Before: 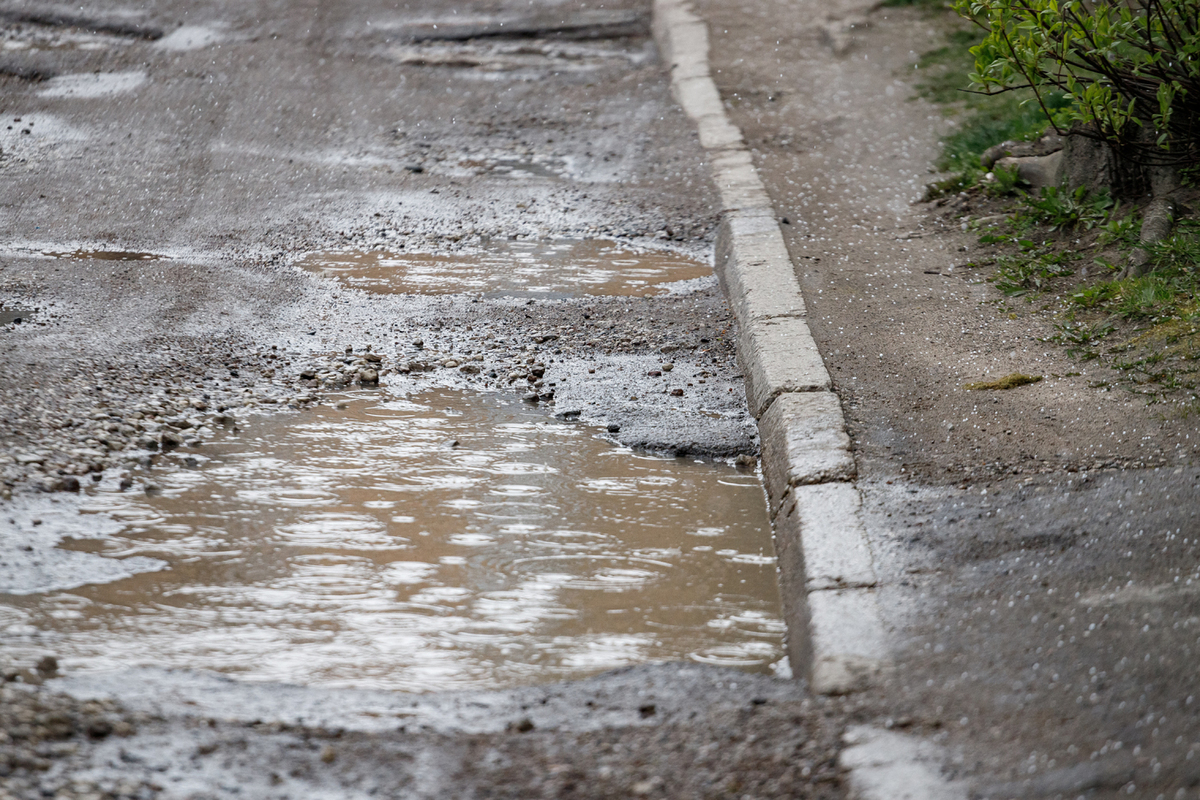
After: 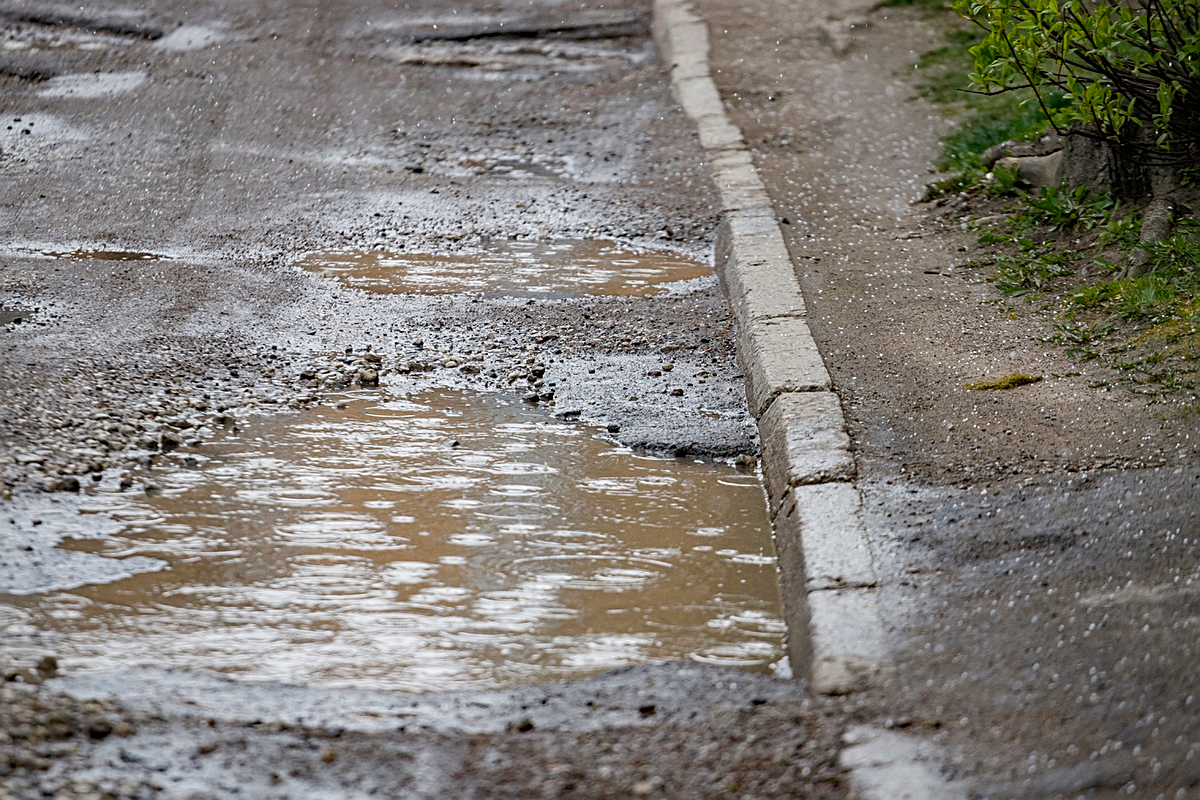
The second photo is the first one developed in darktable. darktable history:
color balance rgb: global offset › hue 172.36°, perceptual saturation grading › global saturation 19.267%, perceptual brilliance grading › global brilliance 1.63%, perceptual brilliance grading › highlights -3.955%
haze removal: compatibility mode true, adaptive false
sharpen: on, module defaults
